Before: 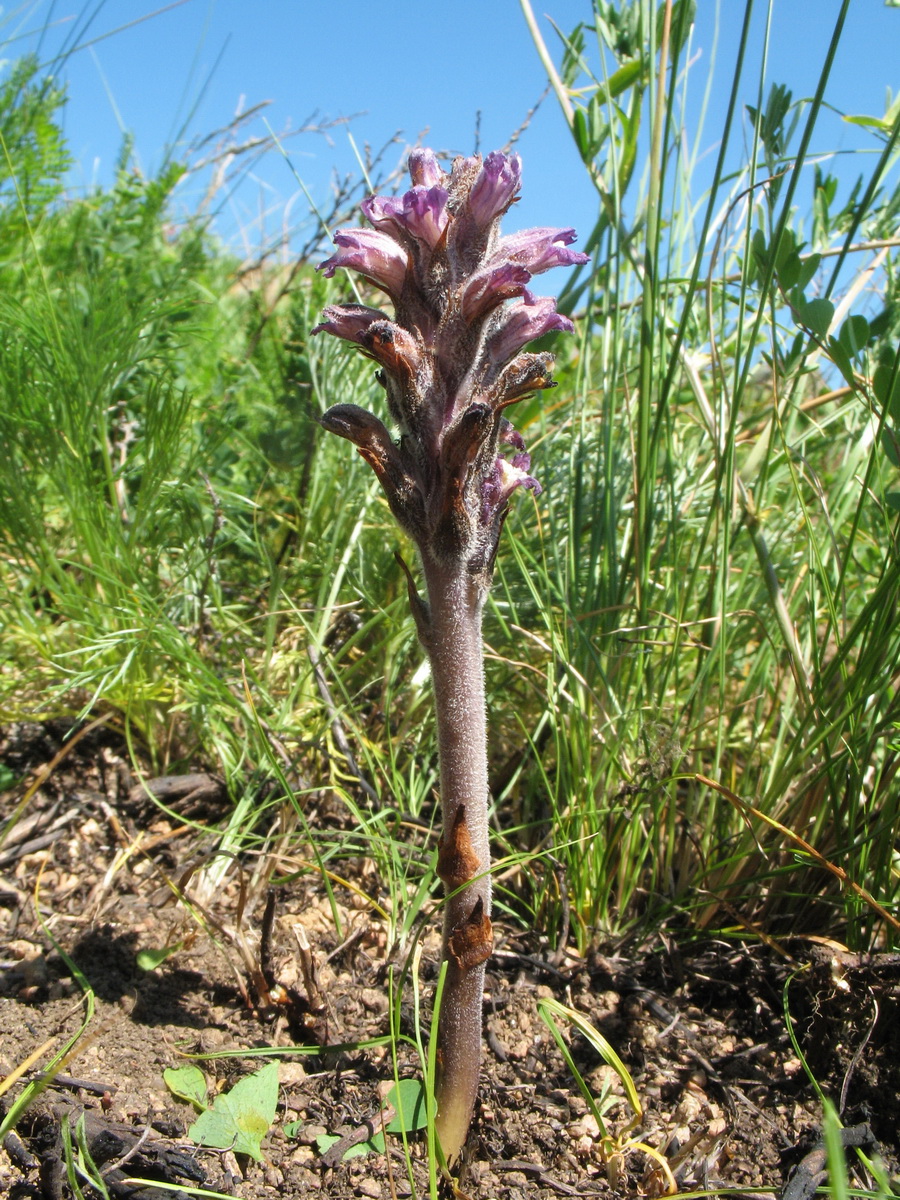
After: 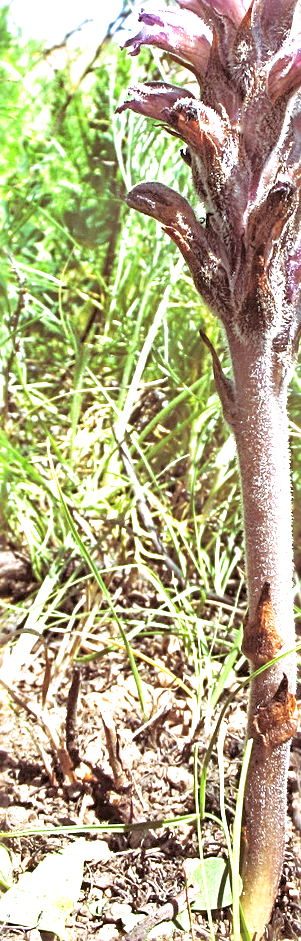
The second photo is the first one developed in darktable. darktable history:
crop and rotate: left 21.77%, top 18.528%, right 44.676%, bottom 2.997%
color balance: lift [1.004, 1.002, 1.002, 0.998], gamma [1, 1.007, 1.002, 0.993], gain [1, 0.977, 1.013, 1.023], contrast -3.64%
tone equalizer: -8 EV 0.001 EV, -7 EV -0.004 EV, -6 EV 0.009 EV, -5 EV 0.032 EV, -4 EV 0.276 EV, -3 EV 0.644 EV, -2 EV 0.584 EV, -1 EV 0.187 EV, +0 EV 0.024 EV
white balance: red 0.98, blue 1.034
sharpen: radius 2.817, amount 0.715
split-toning: highlights › hue 298.8°, highlights › saturation 0.73, compress 41.76%
exposure: black level correction 0, exposure 1.45 EV, compensate exposure bias true, compensate highlight preservation false
